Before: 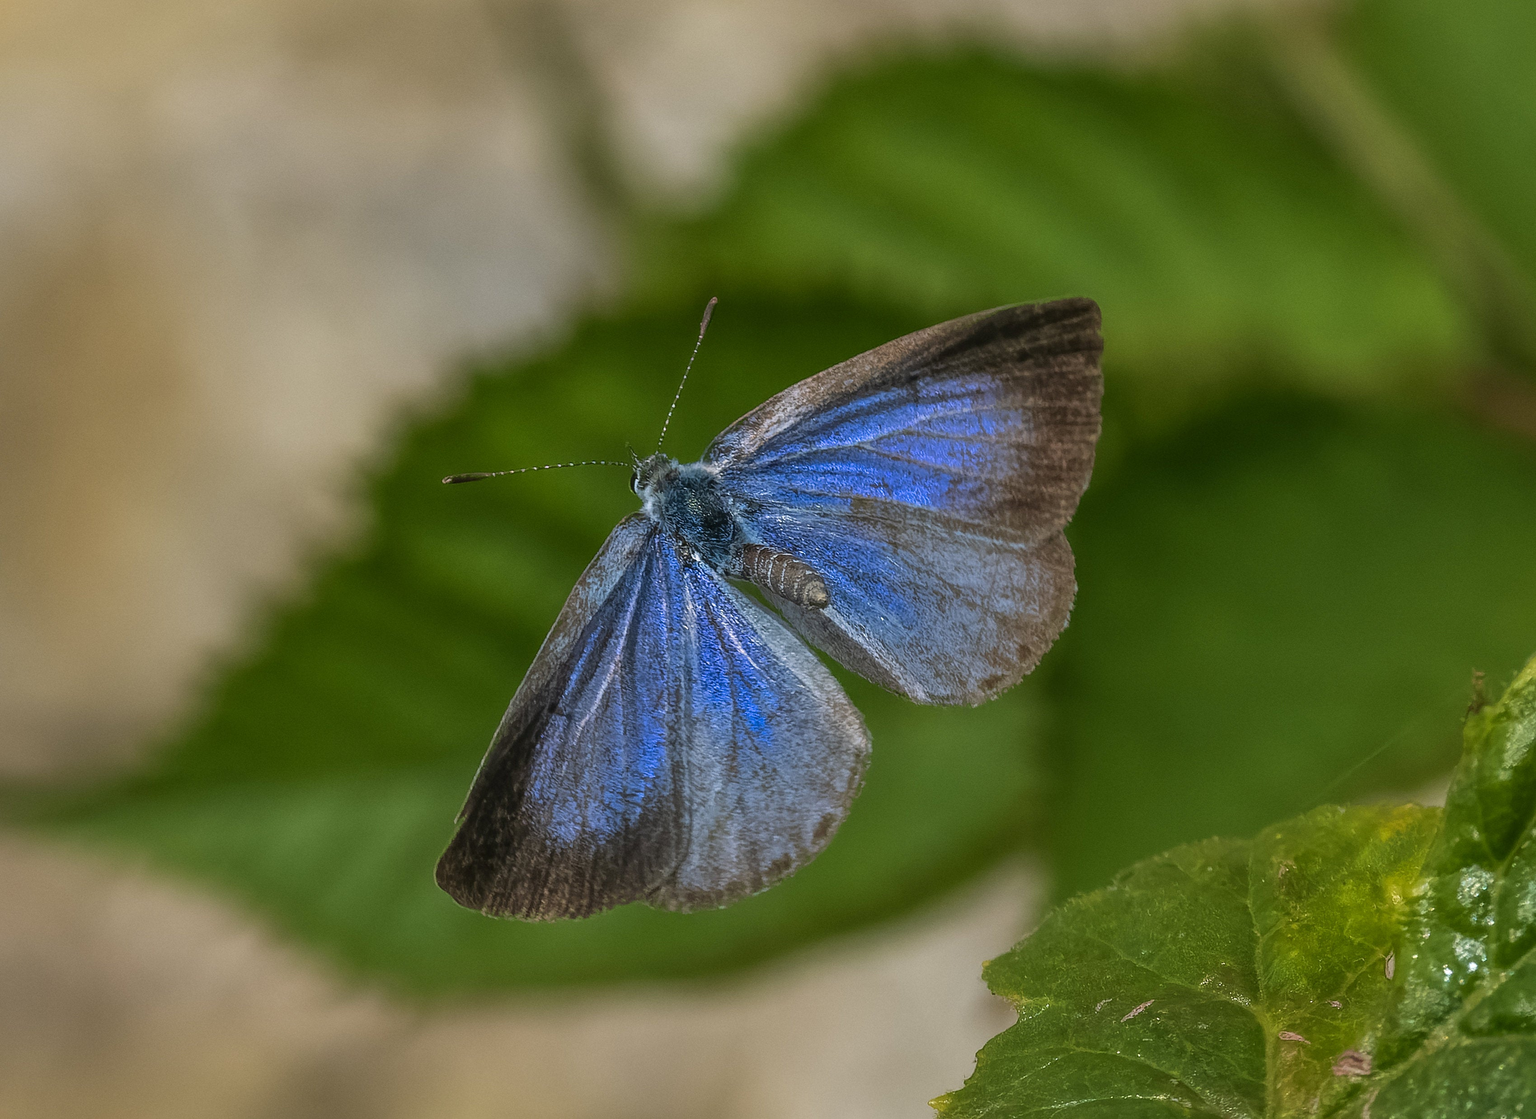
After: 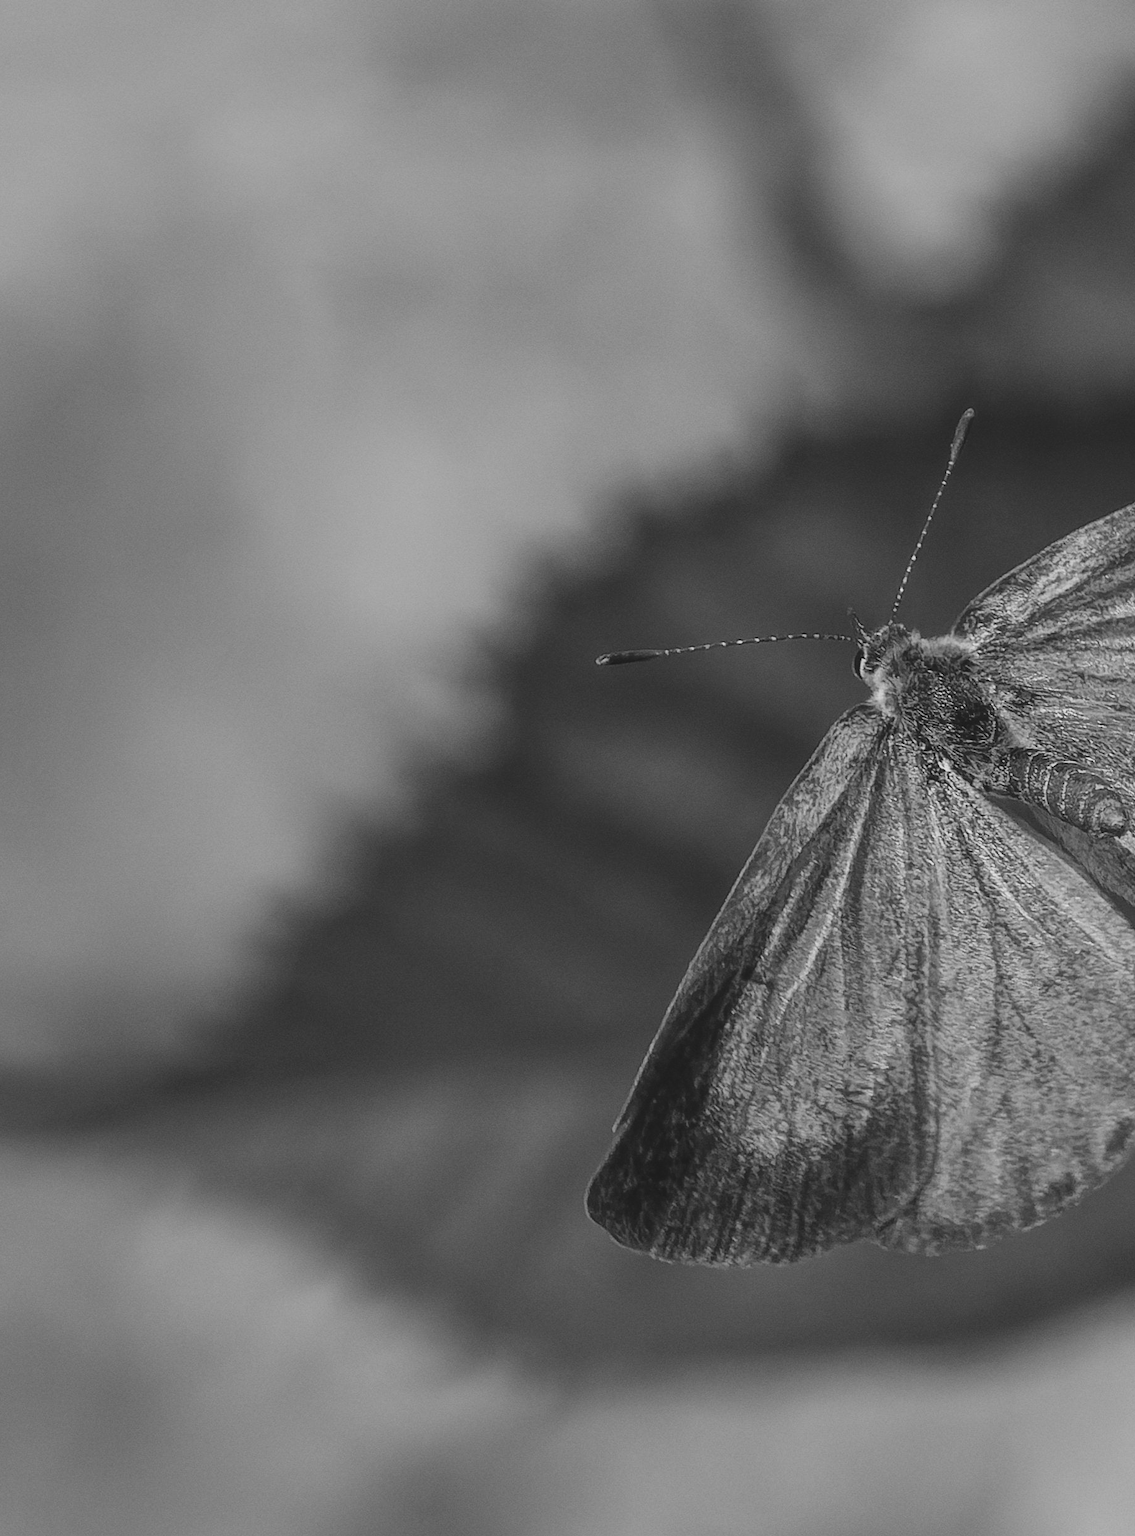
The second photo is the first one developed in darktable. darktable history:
crop: left 0.587%, right 45.588%, bottom 0.086%
color calibration: output gray [0.22, 0.42, 0.37, 0], gray › normalize channels true, illuminant same as pipeline (D50), adaptation XYZ, x 0.346, y 0.359, gamut compression 0
exposure: black level correction -0.023, exposure -0.039 EV, compensate highlight preservation false
local contrast: highlights 100%, shadows 100%, detail 120%, midtone range 0.2
shadows and highlights: shadows 0, highlights 40
contrast brightness saturation: contrast 0.1, brightness 0.03, saturation 0.09
filmic rgb: black relative exposure -7.65 EV, white relative exposure 4.56 EV, hardness 3.61
